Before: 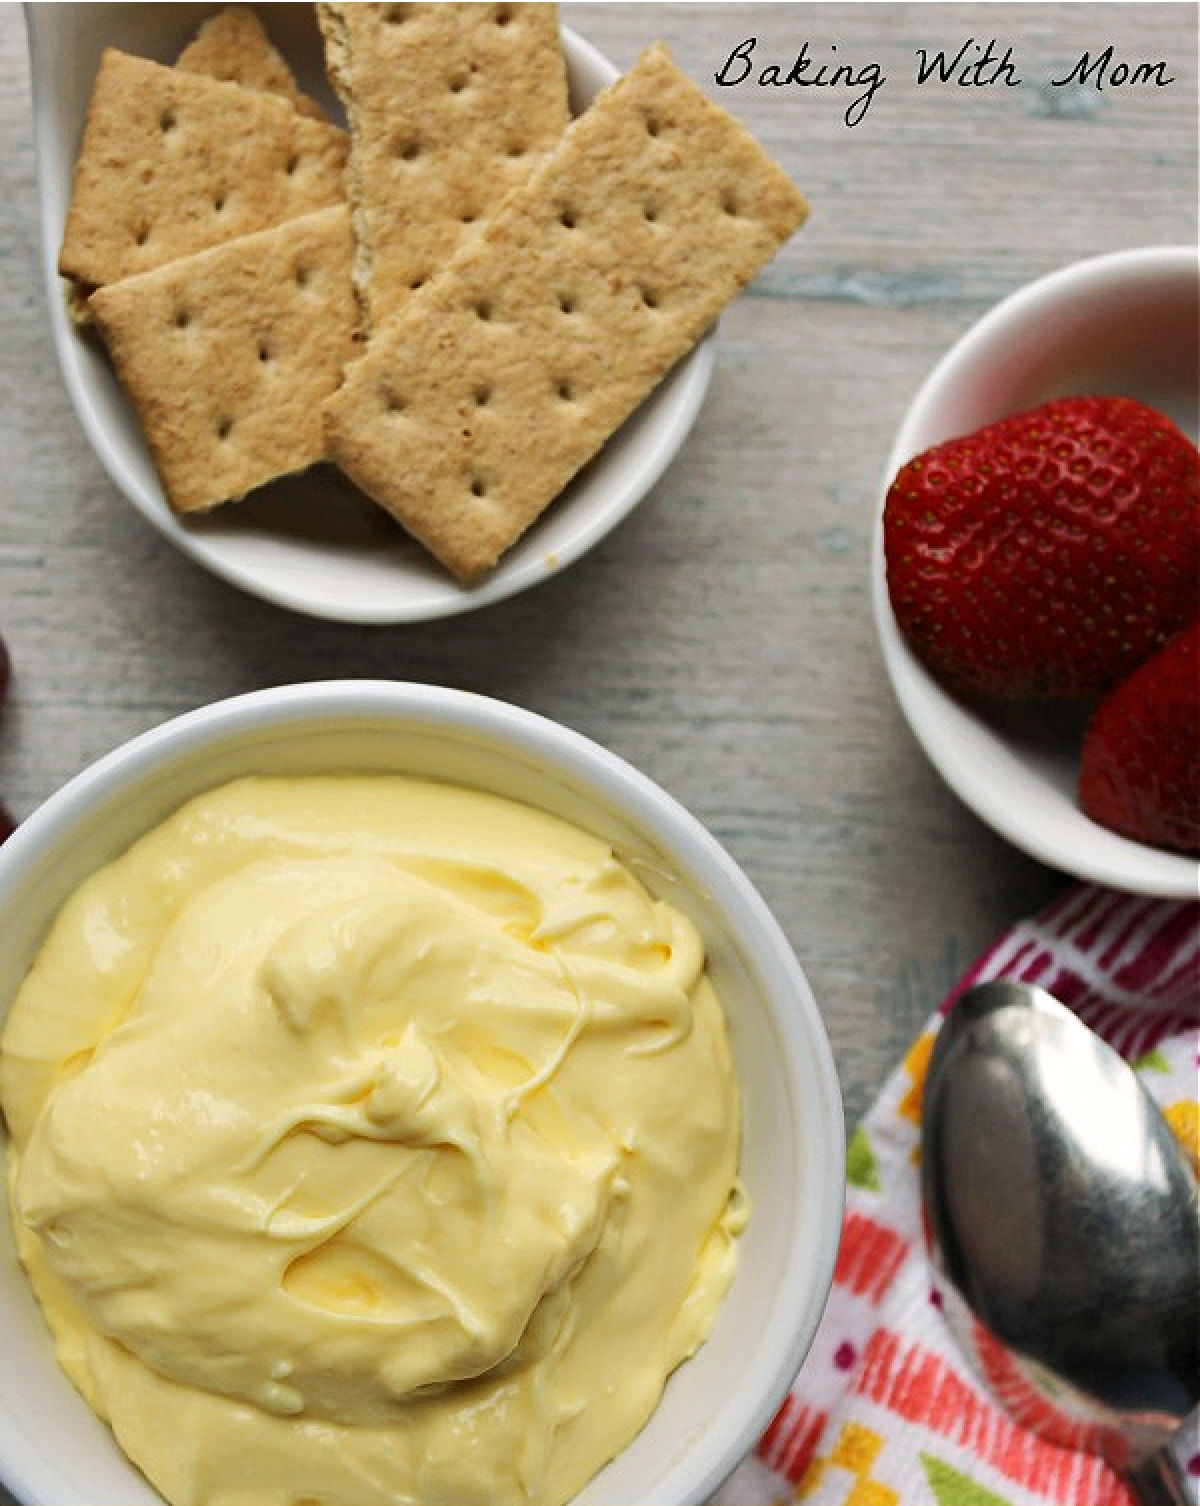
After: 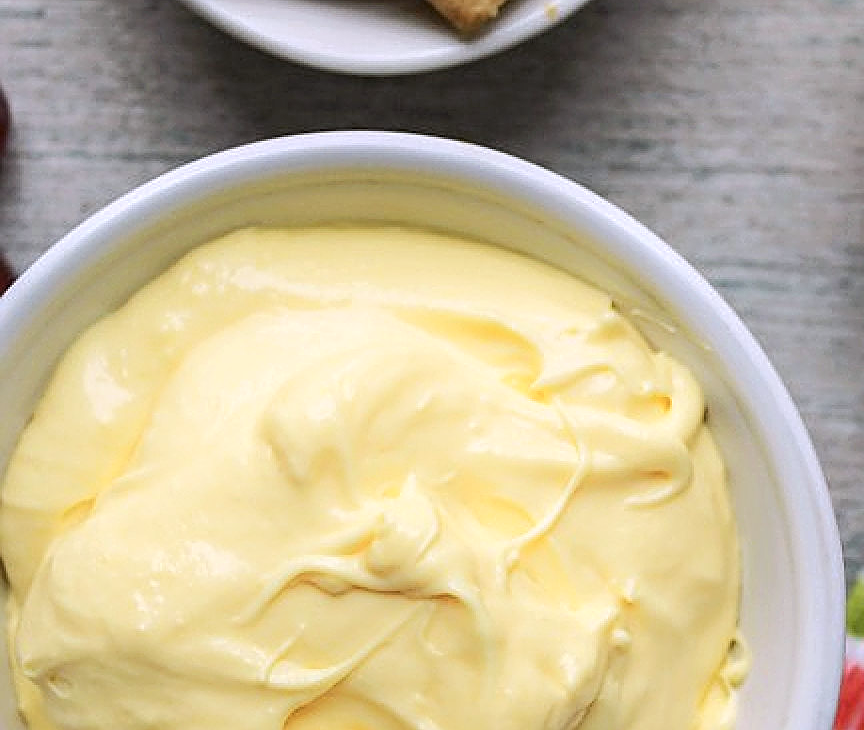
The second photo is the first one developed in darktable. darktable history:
sharpen: on, module defaults
white balance: red 1.004, blue 1.096
shadows and highlights: shadows -40.15, highlights 62.88, soften with gaussian
local contrast: on, module defaults
crop: top 36.498%, right 27.964%, bottom 14.995%
